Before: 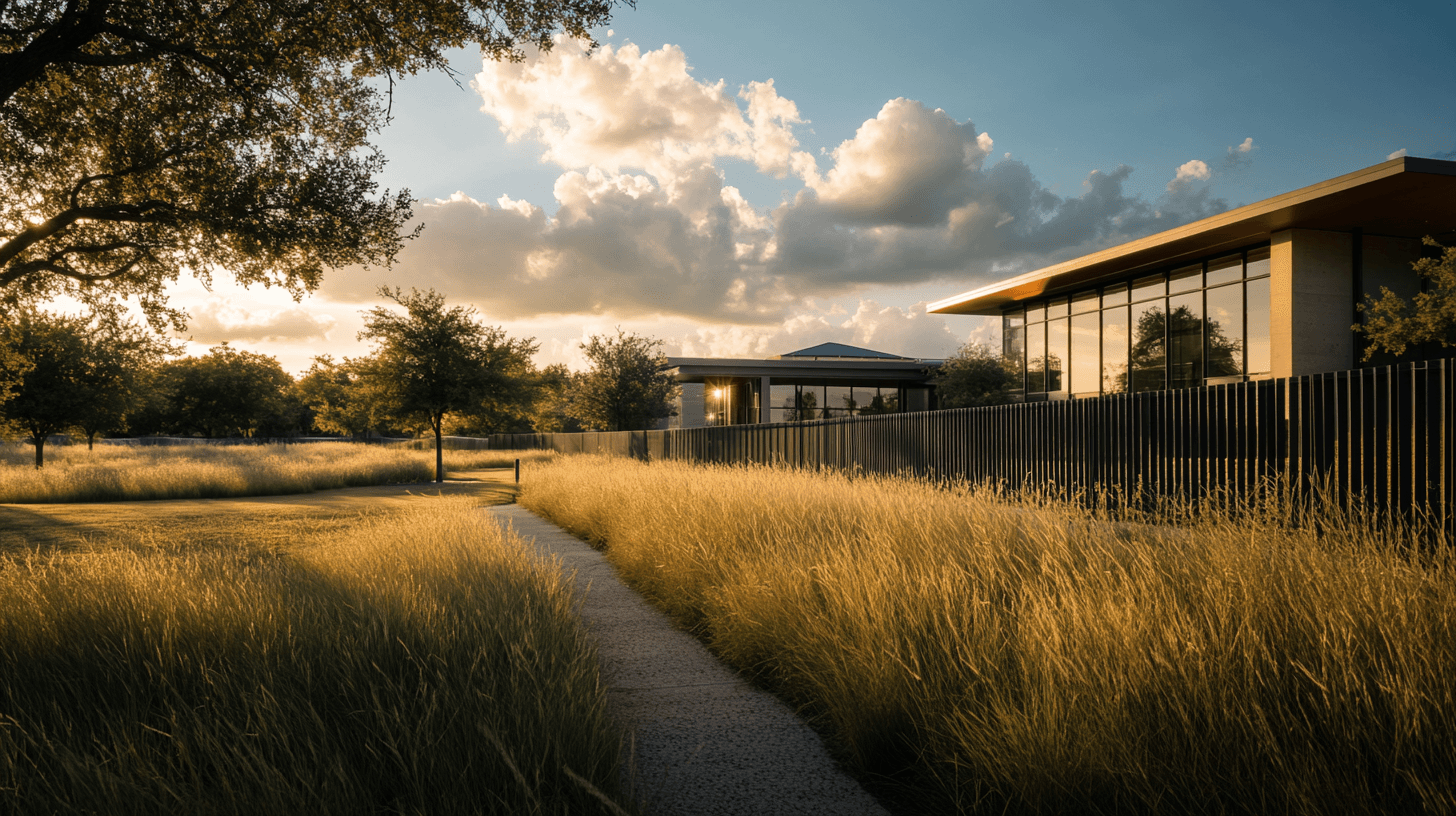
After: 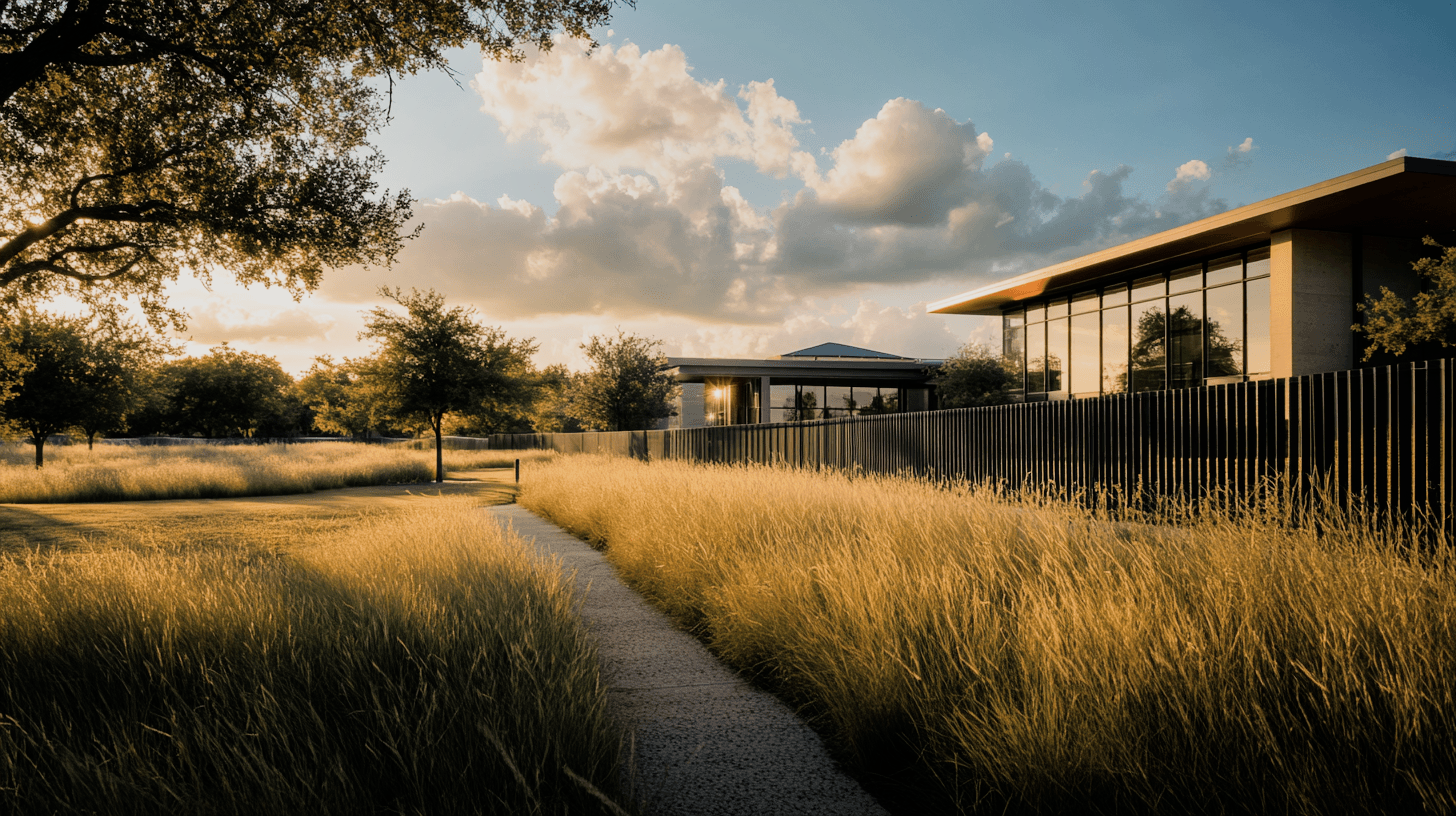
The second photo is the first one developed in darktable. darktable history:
filmic rgb: black relative exposure -7.65 EV, white relative exposure 4.56 EV, hardness 3.61
exposure: black level correction 0, exposure 0.5 EV, compensate exposure bias true, compensate highlight preservation false
shadows and highlights: shadows 5, soften with gaussian
